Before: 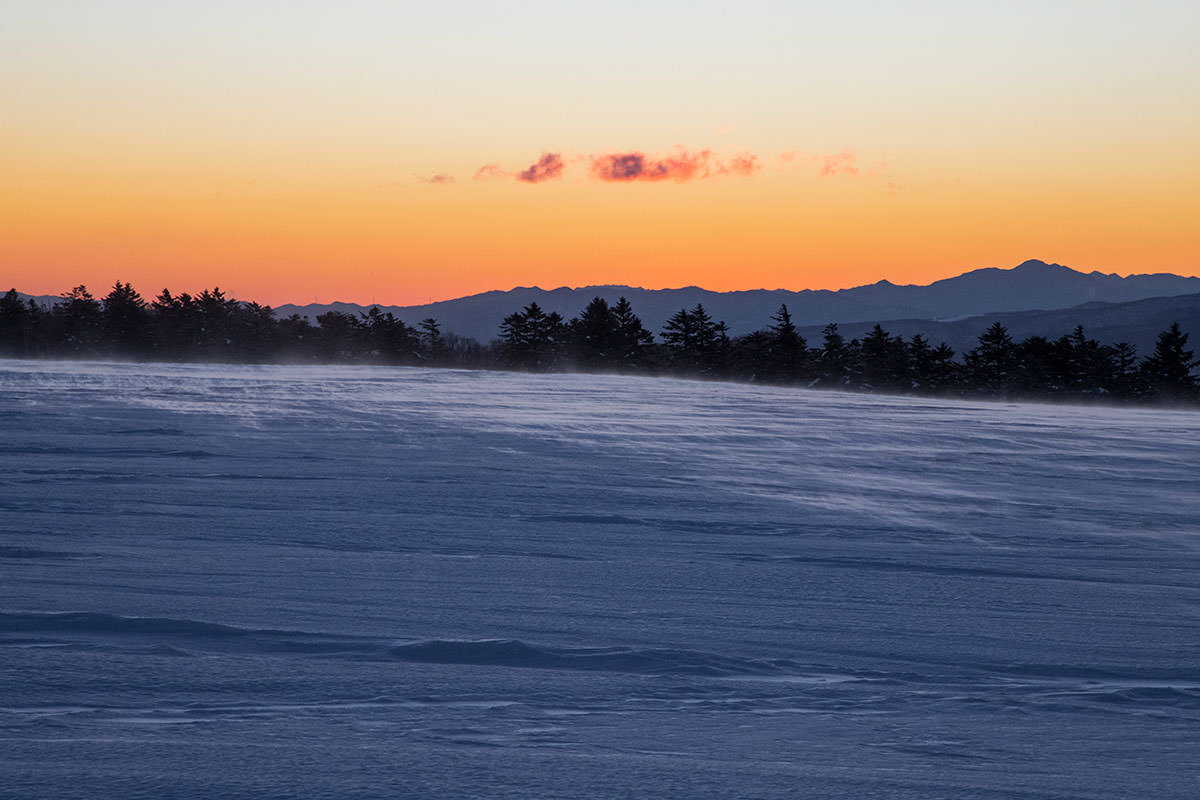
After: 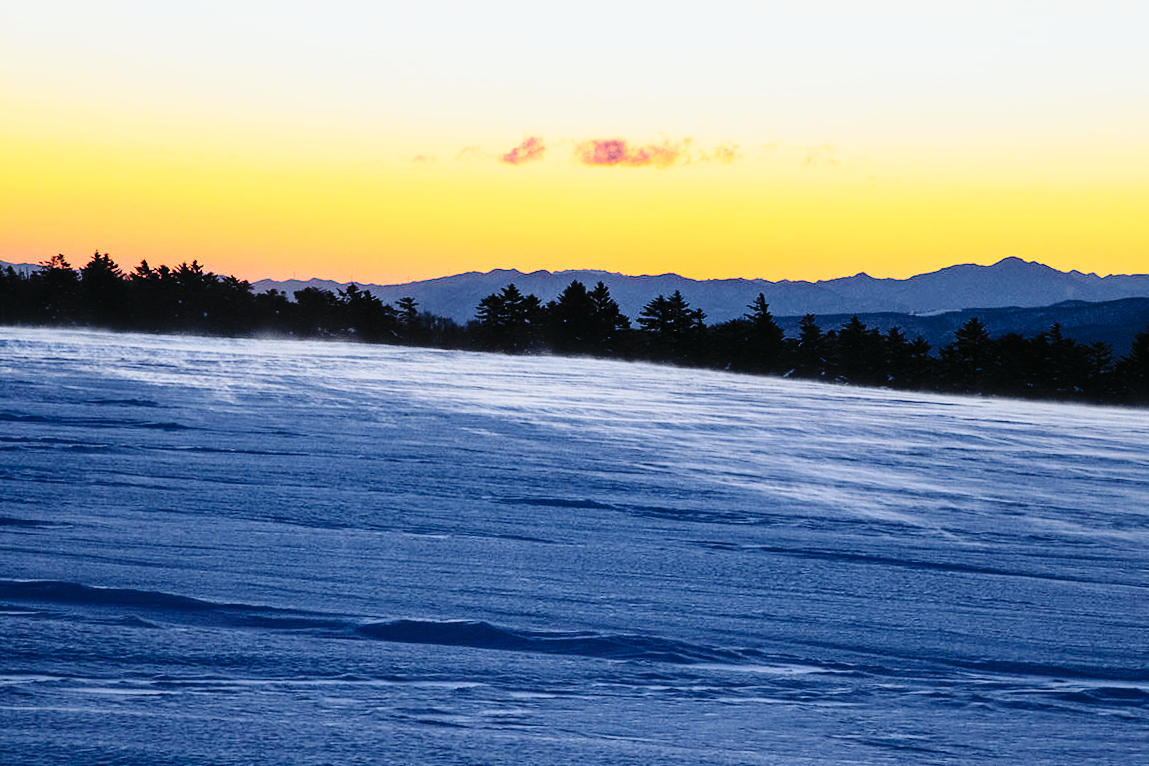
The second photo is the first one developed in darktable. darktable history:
crop and rotate: angle -1.69°
base curve: curves: ch0 [(0, 0) (0.04, 0.03) (0.133, 0.232) (0.448, 0.748) (0.843, 0.968) (1, 1)], preserve colors none
exposure: compensate highlight preservation false
tone curve: curves: ch0 [(0, 0.013) (0.129, 0.1) (0.327, 0.382) (0.489, 0.573) (0.66, 0.748) (0.858, 0.926) (1, 0.977)]; ch1 [(0, 0) (0.353, 0.344) (0.45, 0.46) (0.498, 0.495) (0.521, 0.506) (0.563, 0.559) (0.592, 0.585) (0.657, 0.655) (1, 1)]; ch2 [(0, 0) (0.333, 0.346) (0.375, 0.375) (0.427, 0.44) (0.5, 0.501) (0.505, 0.499) (0.528, 0.533) (0.579, 0.61) (0.612, 0.644) (0.66, 0.715) (1, 1)], color space Lab, independent channels, preserve colors none
